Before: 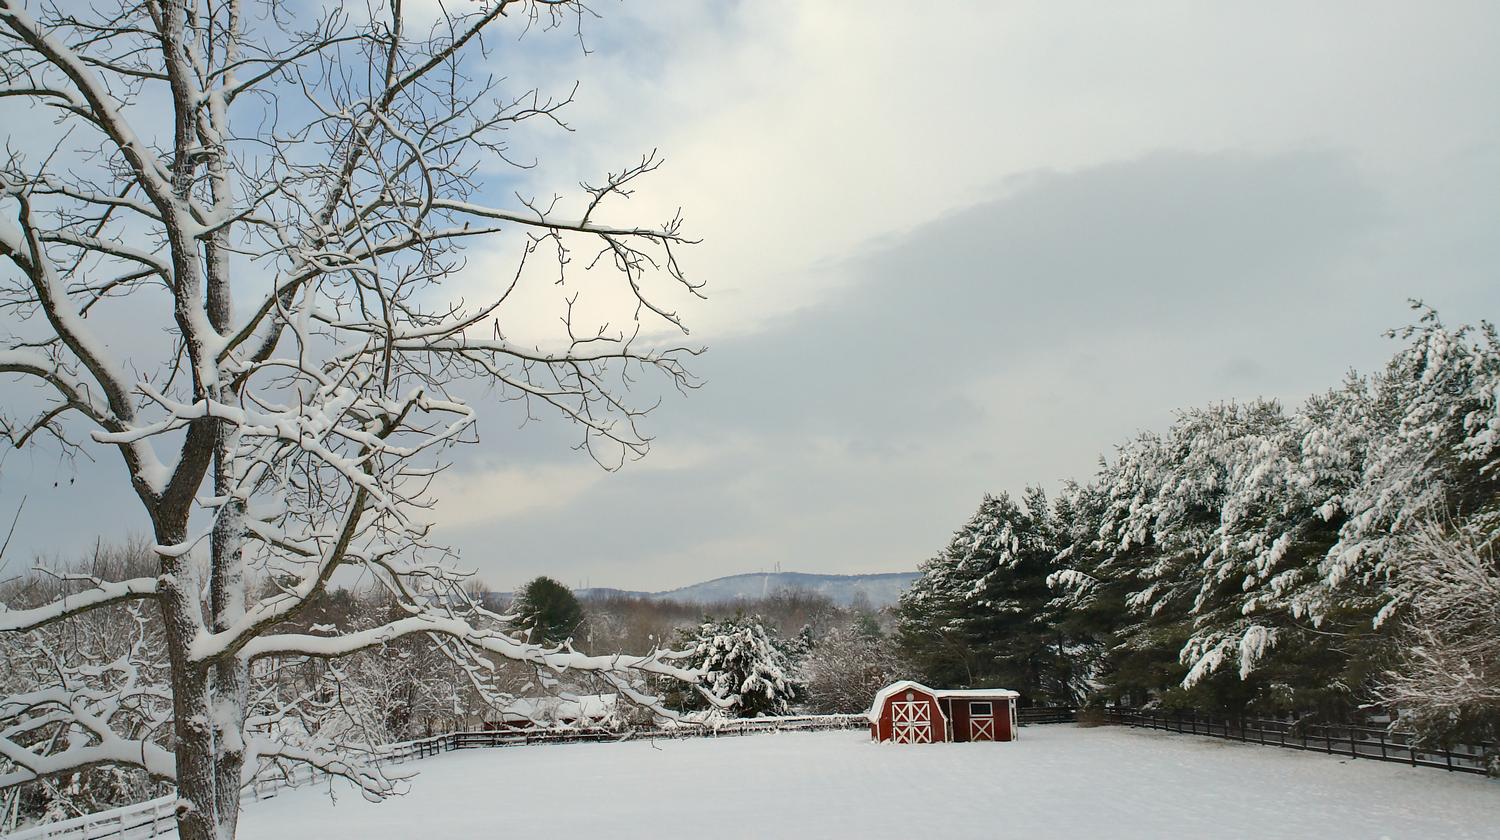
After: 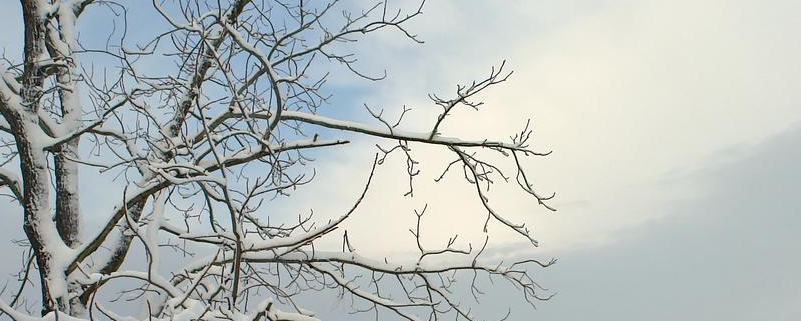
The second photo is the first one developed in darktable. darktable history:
crop: left 10.124%, top 10.577%, right 36.42%, bottom 51.126%
